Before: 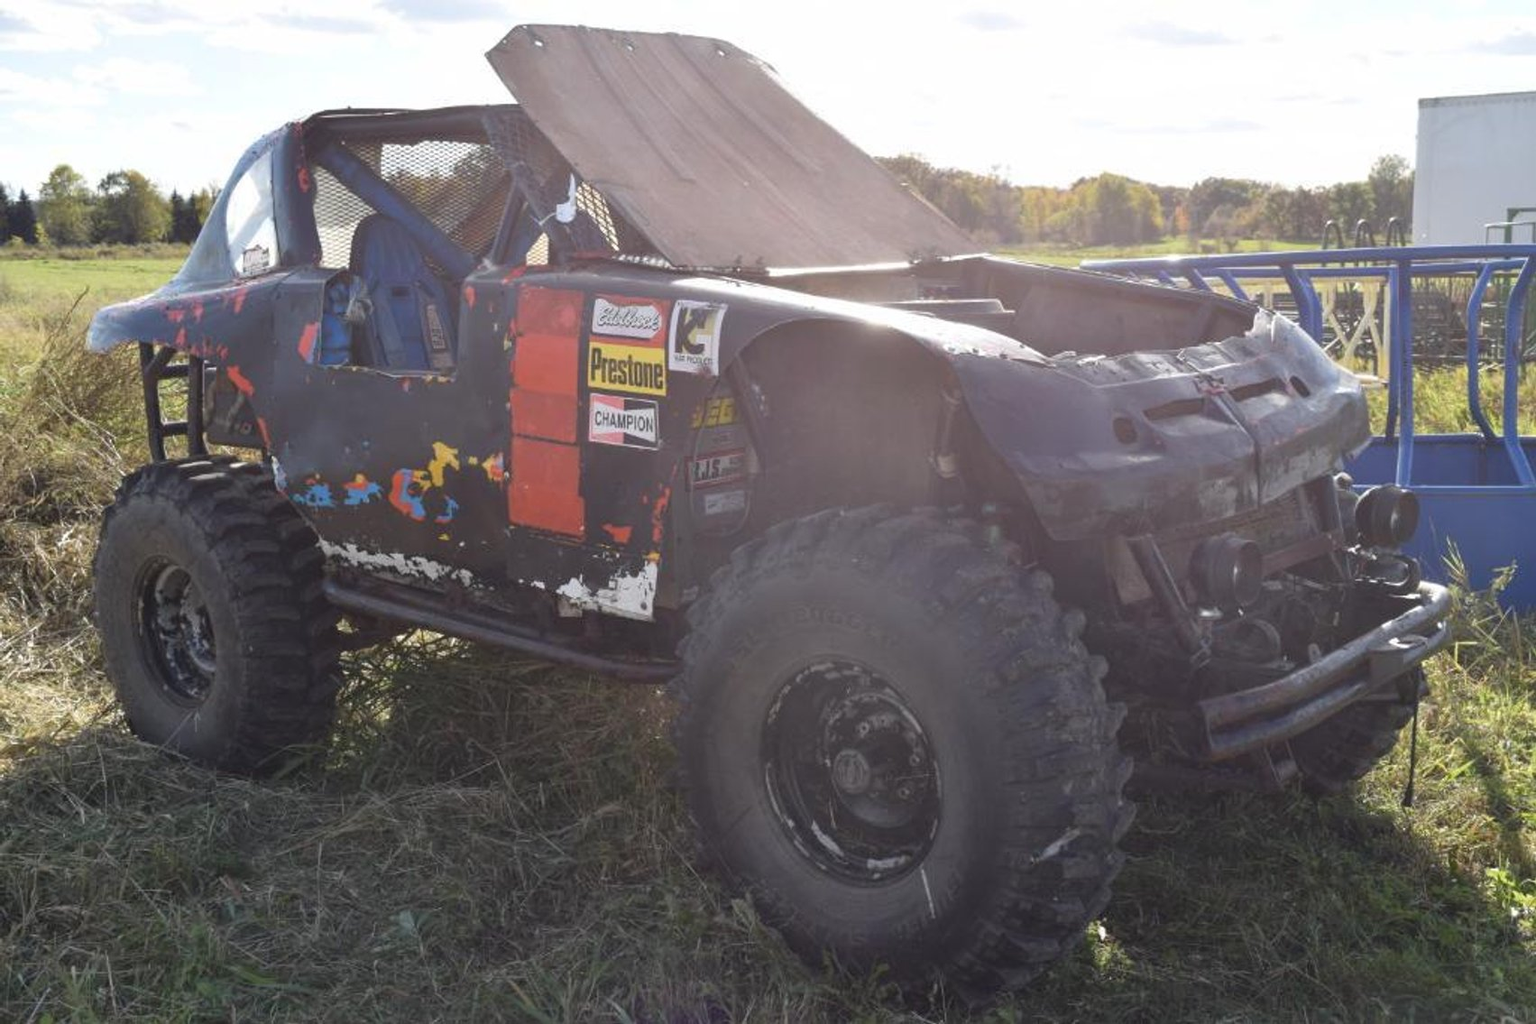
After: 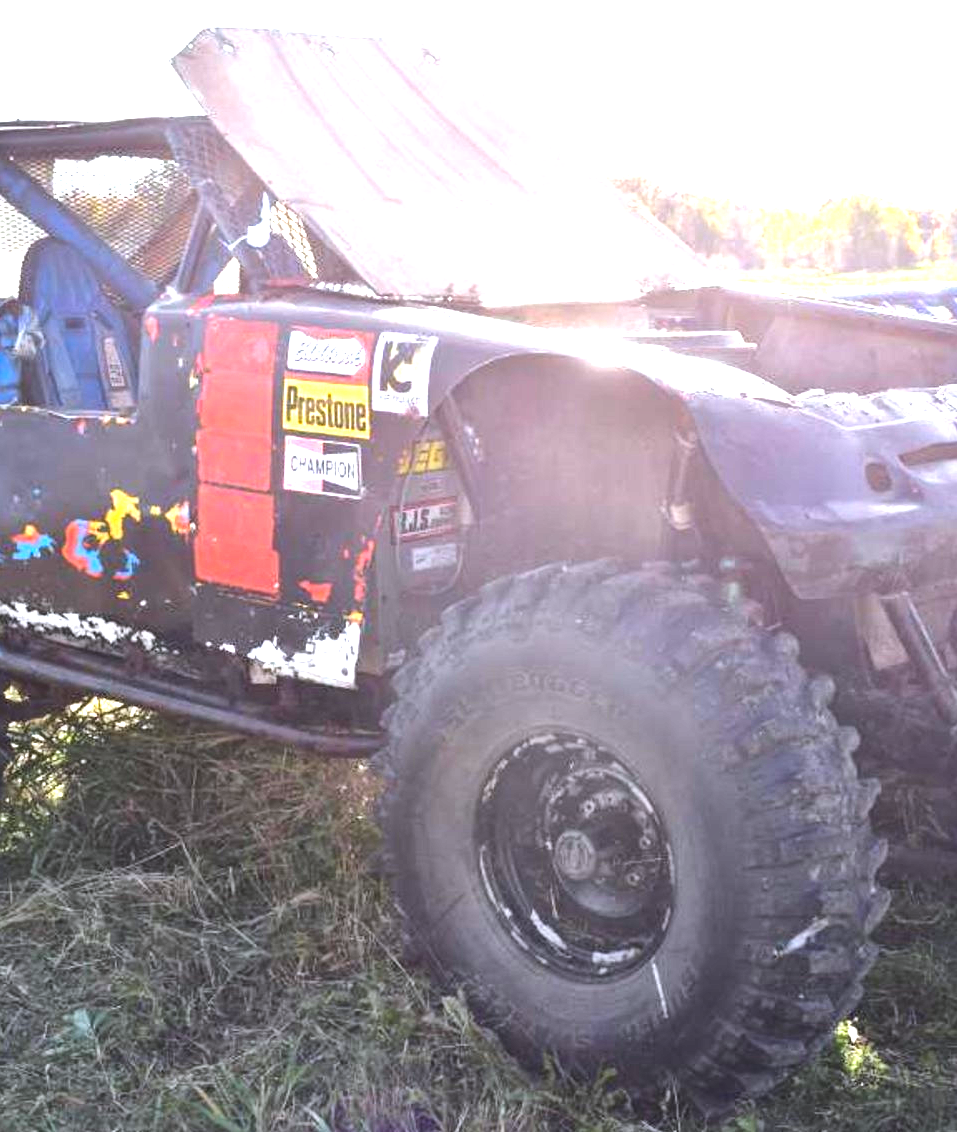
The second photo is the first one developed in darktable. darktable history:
tone equalizer: -8 EV -0.417 EV, -7 EV -0.389 EV, -6 EV -0.333 EV, -5 EV -0.222 EV, -3 EV 0.222 EV, -2 EV 0.333 EV, -1 EV 0.389 EV, +0 EV 0.417 EV, edges refinement/feathering 500, mask exposure compensation -1.57 EV, preserve details no
crop: left 21.674%, right 22.086%
color correction: highlights a* -0.137, highlights b* -5.91, shadows a* -0.137, shadows b* -0.137
local contrast: mode bilateral grid, contrast 30, coarseness 25, midtone range 0.2
exposure: black level correction 0, exposure 1.3 EV, compensate highlight preservation false
contrast brightness saturation: brightness -0.02, saturation 0.35
